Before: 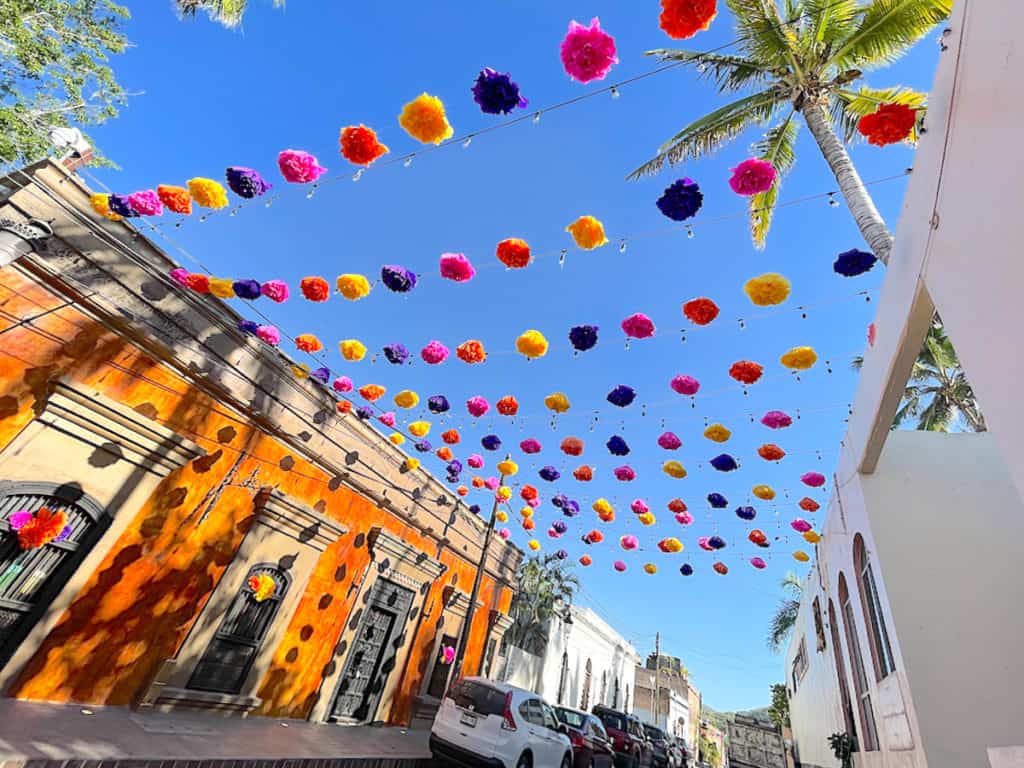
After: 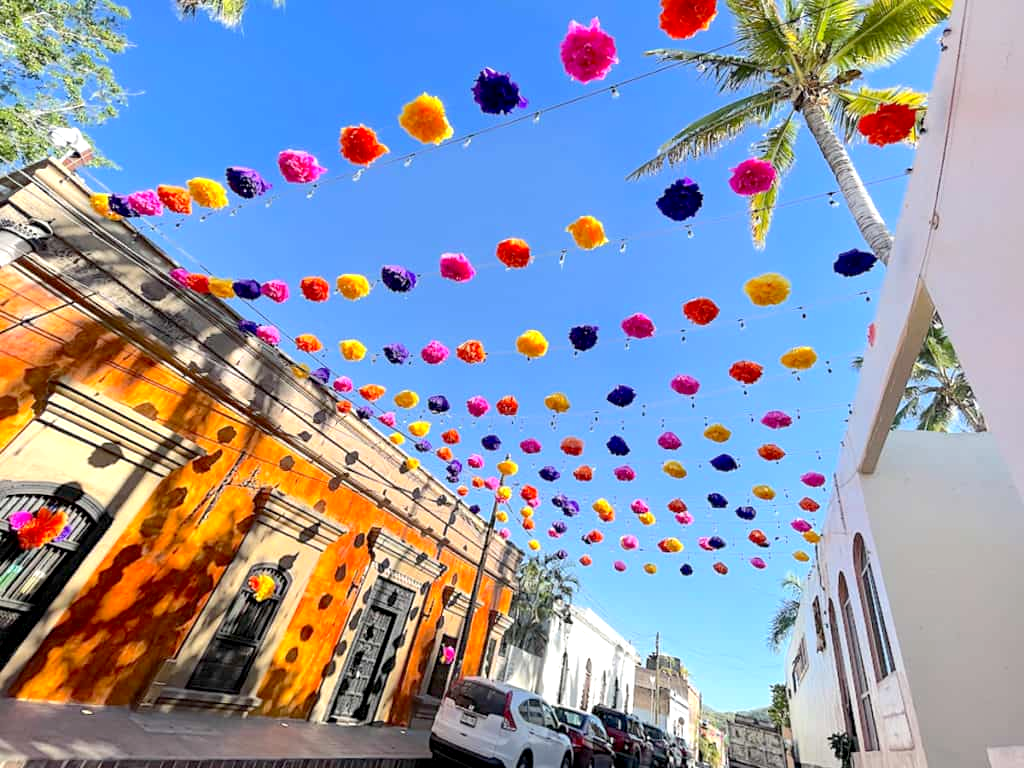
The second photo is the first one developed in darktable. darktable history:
exposure: black level correction 0.005, exposure 0.277 EV, compensate highlight preservation false
